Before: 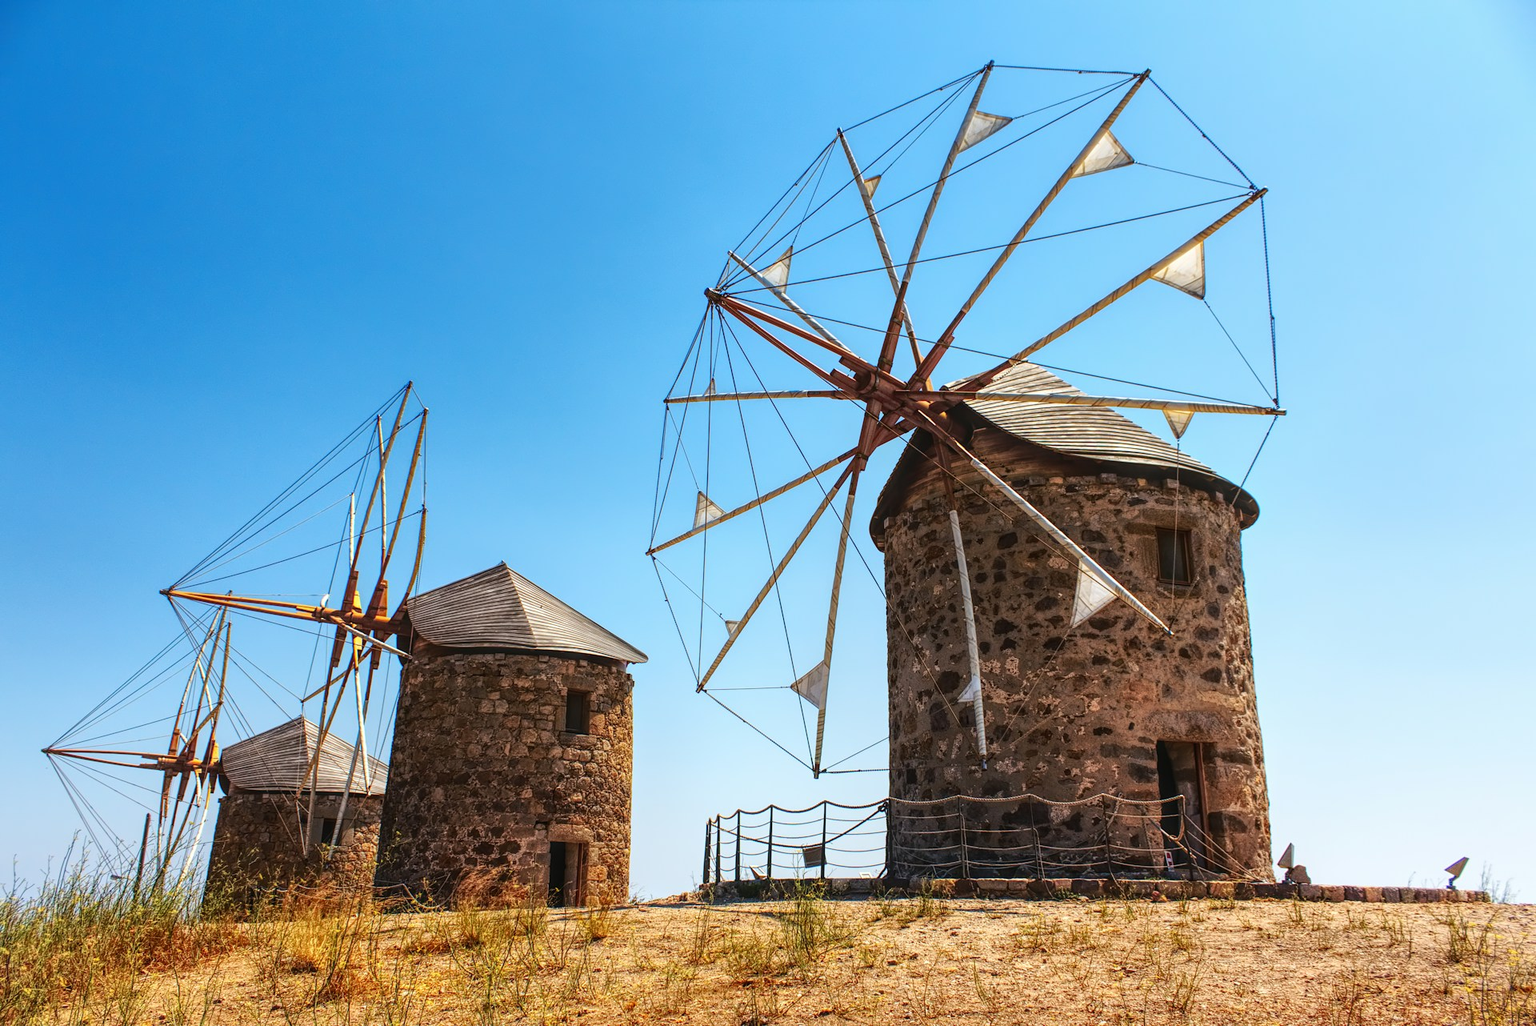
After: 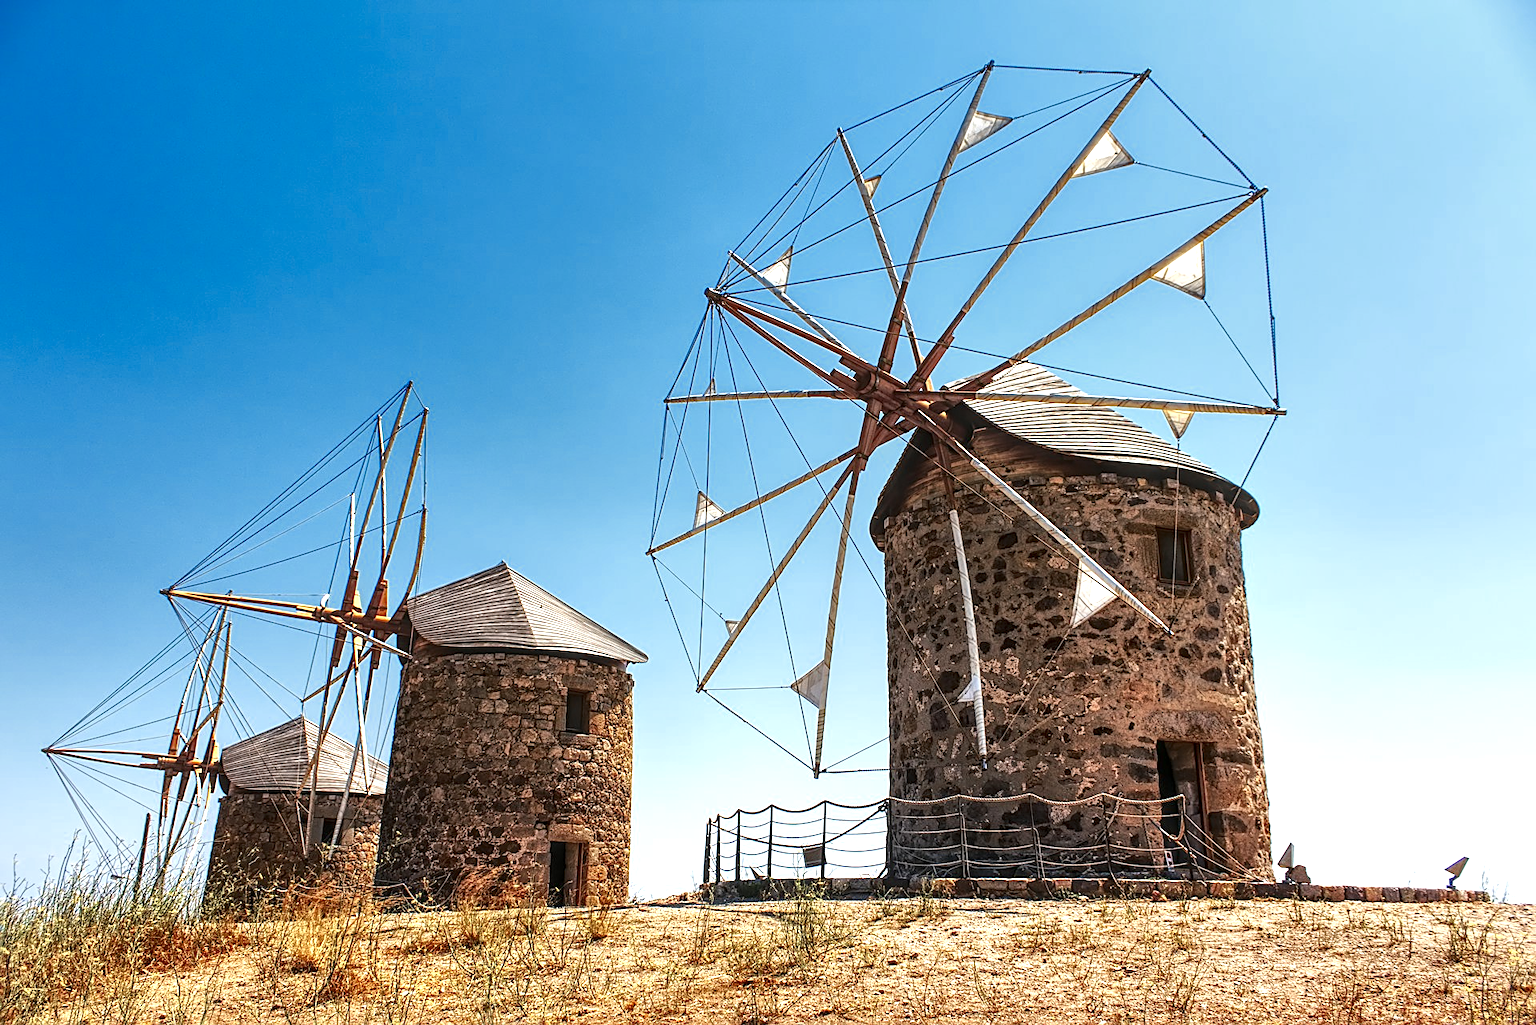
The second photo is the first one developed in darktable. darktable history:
local contrast: mode bilateral grid, contrast 25, coarseness 60, detail 151%, midtone range 0.2
exposure: black level correction 0, exposure 0.7 EV, compensate exposure bias true, compensate highlight preservation false
sharpen: on, module defaults
color zones: curves: ch0 [(0, 0.5) (0.125, 0.4) (0.25, 0.5) (0.375, 0.4) (0.5, 0.4) (0.625, 0.35) (0.75, 0.35) (0.875, 0.5)]; ch1 [(0, 0.35) (0.125, 0.45) (0.25, 0.35) (0.375, 0.35) (0.5, 0.35) (0.625, 0.35) (0.75, 0.45) (0.875, 0.35)]; ch2 [(0, 0.6) (0.125, 0.5) (0.25, 0.5) (0.375, 0.6) (0.5, 0.6) (0.625, 0.5) (0.75, 0.5) (0.875, 0.5)]
